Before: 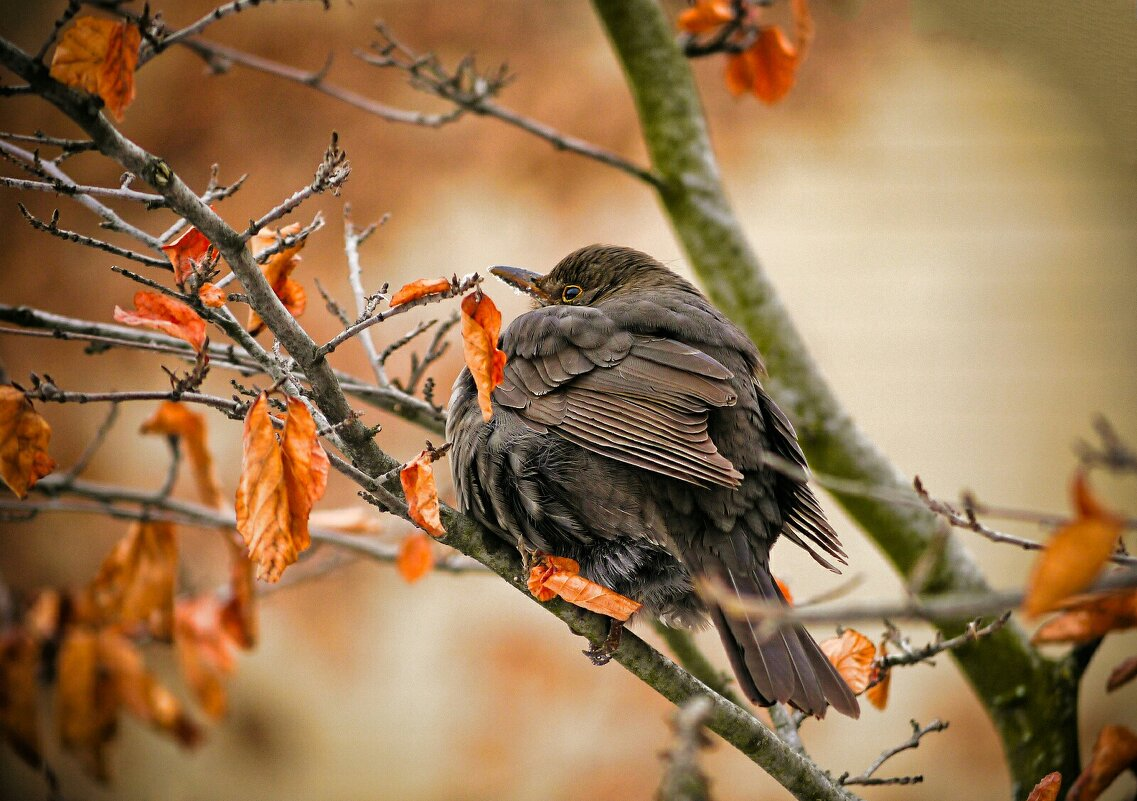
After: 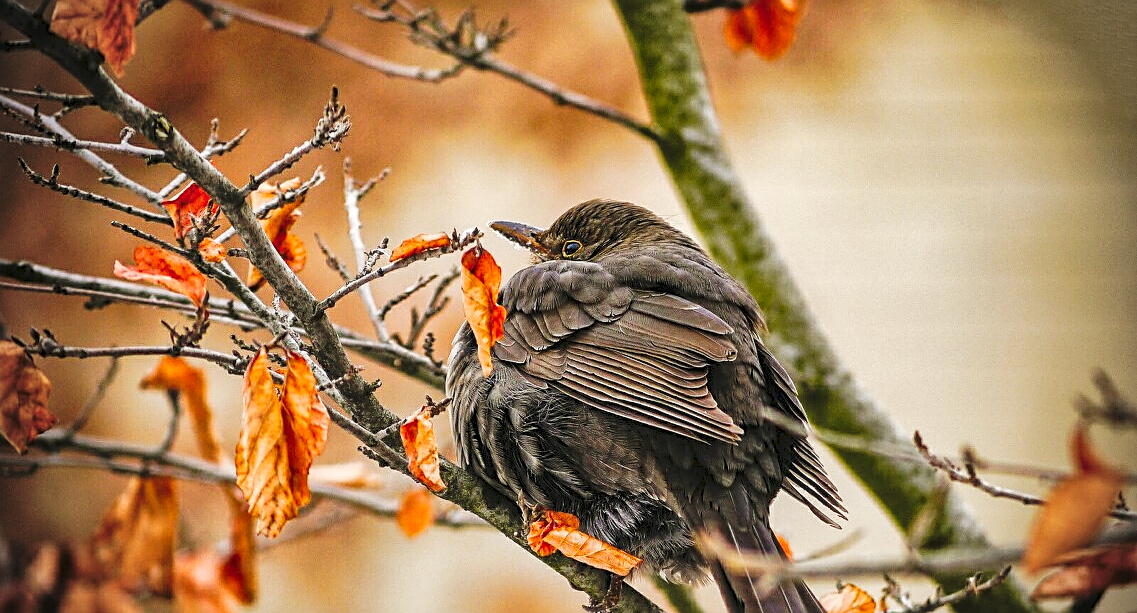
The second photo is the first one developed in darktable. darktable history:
shadows and highlights: shadows 40.13, highlights -52.35, highlights color adjustment 32.14%, low approximation 0.01, soften with gaussian
crop: top 5.637%, bottom 17.773%
local contrast: on, module defaults
sharpen: on, module defaults
tone curve: curves: ch0 [(0, 0) (0.003, 0.065) (0.011, 0.072) (0.025, 0.09) (0.044, 0.104) (0.069, 0.116) (0.1, 0.127) (0.136, 0.15) (0.177, 0.184) (0.224, 0.223) (0.277, 0.28) (0.335, 0.361) (0.399, 0.443) (0.468, 0.525) (0.543, 0.616) (0.623, 0.713) (0.709, 0.79) (0.801, 0.866) (0.898, 0.933) (1, 1)], preserve colors none
vignetting: on, module defaults
